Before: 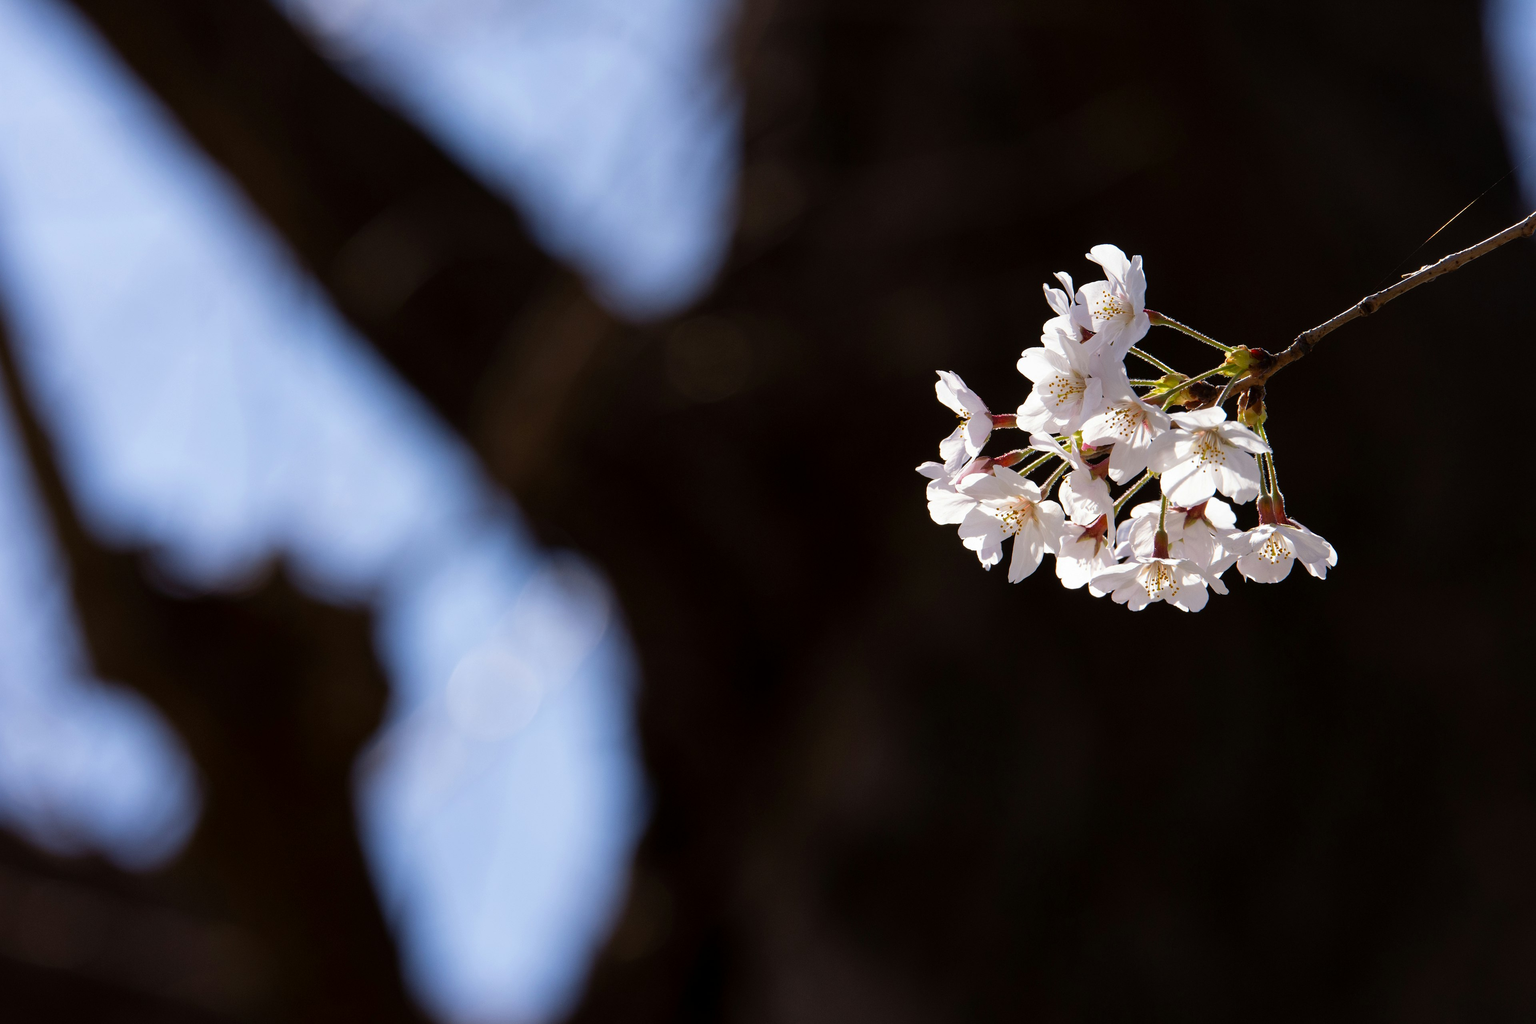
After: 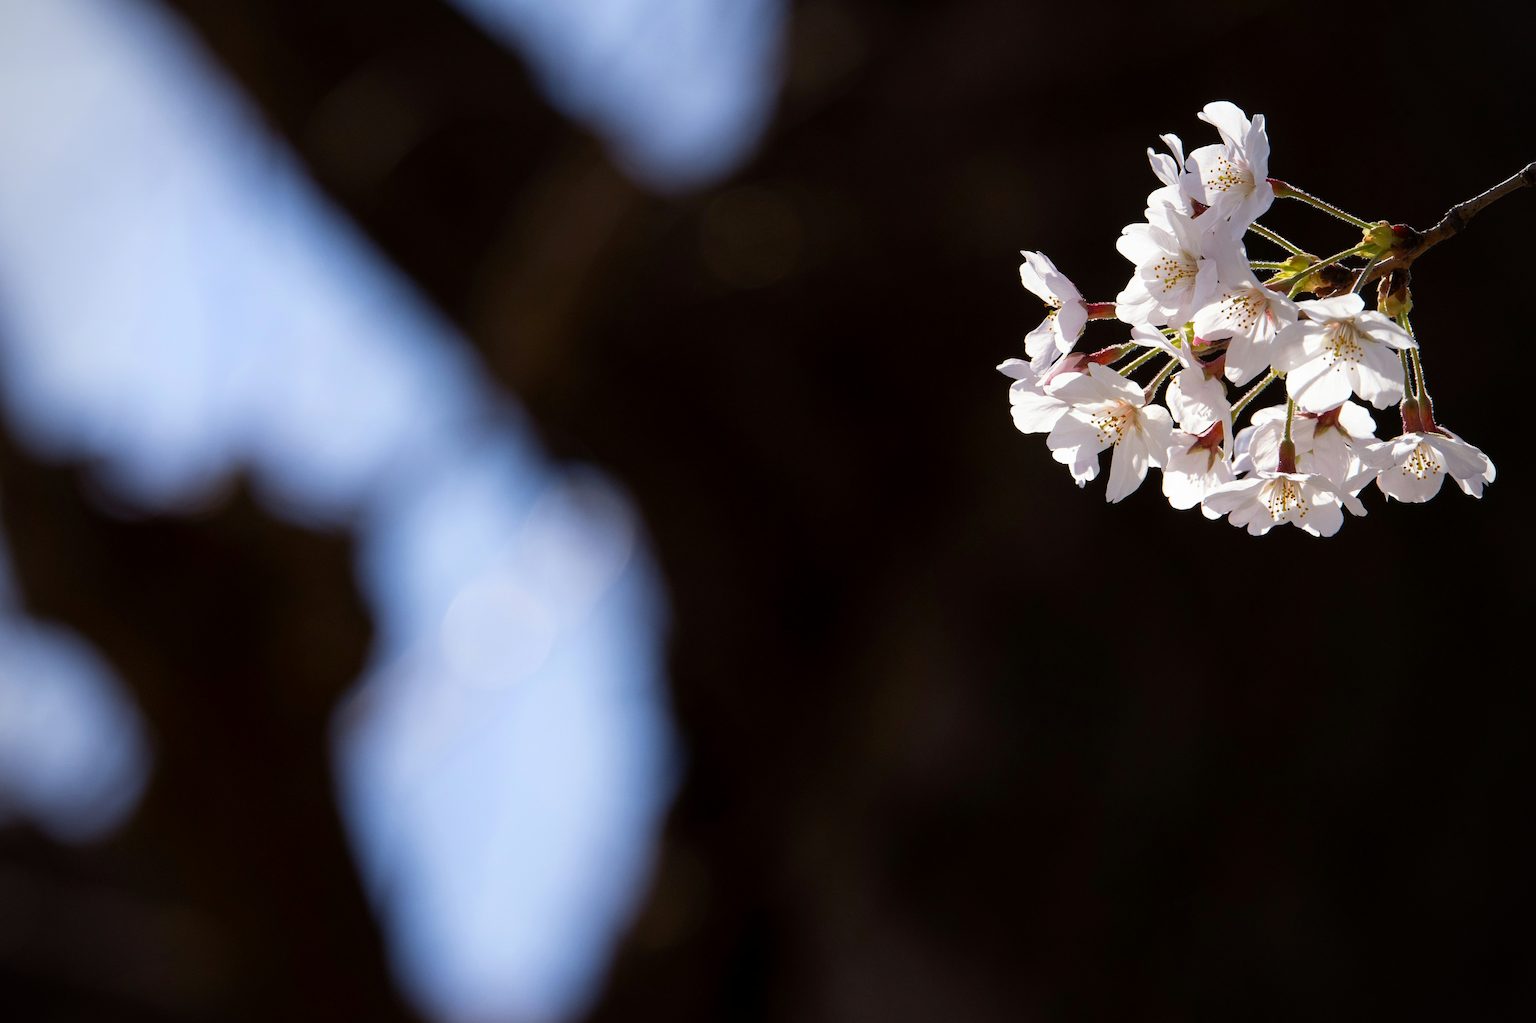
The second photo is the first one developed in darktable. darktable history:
shadows and highlights: shadows -23.08, highlights 46.15, soften with gaussian
crop and rotate: left 4.842%, top 15.51%, right 10.668%
vignetting: fall-off radius 60.92%
